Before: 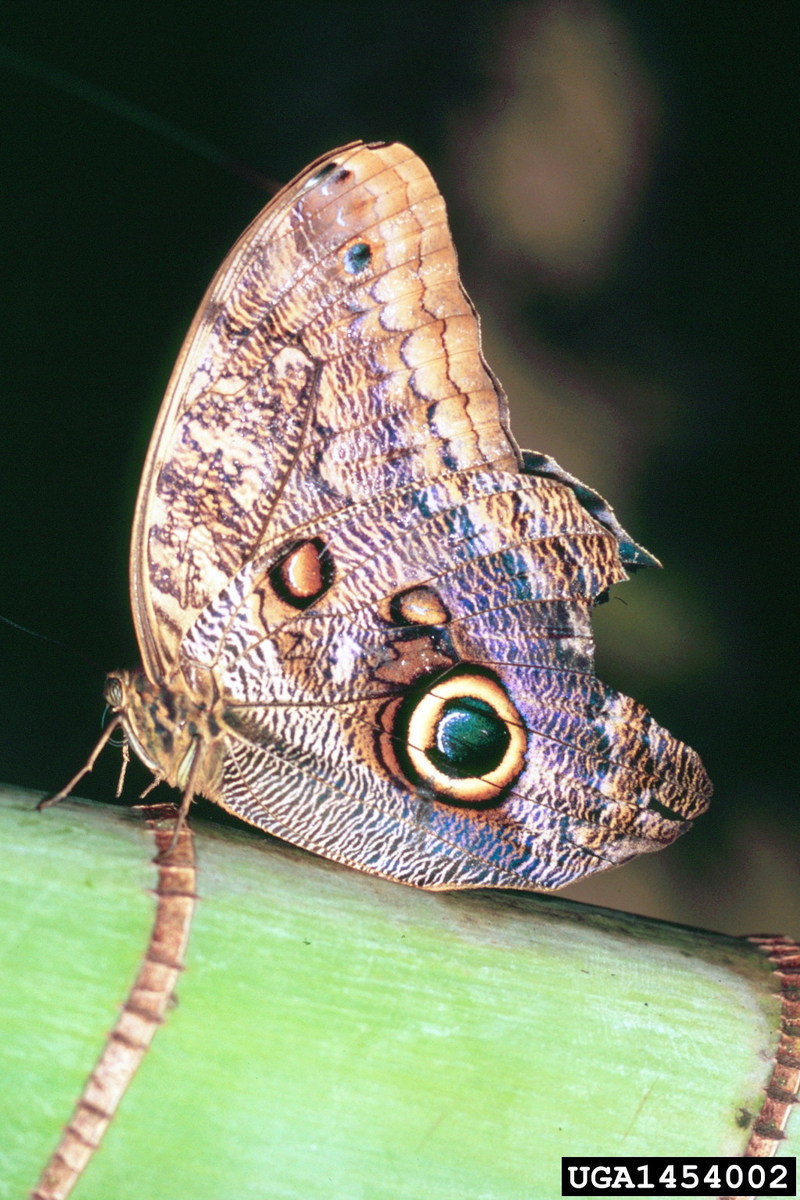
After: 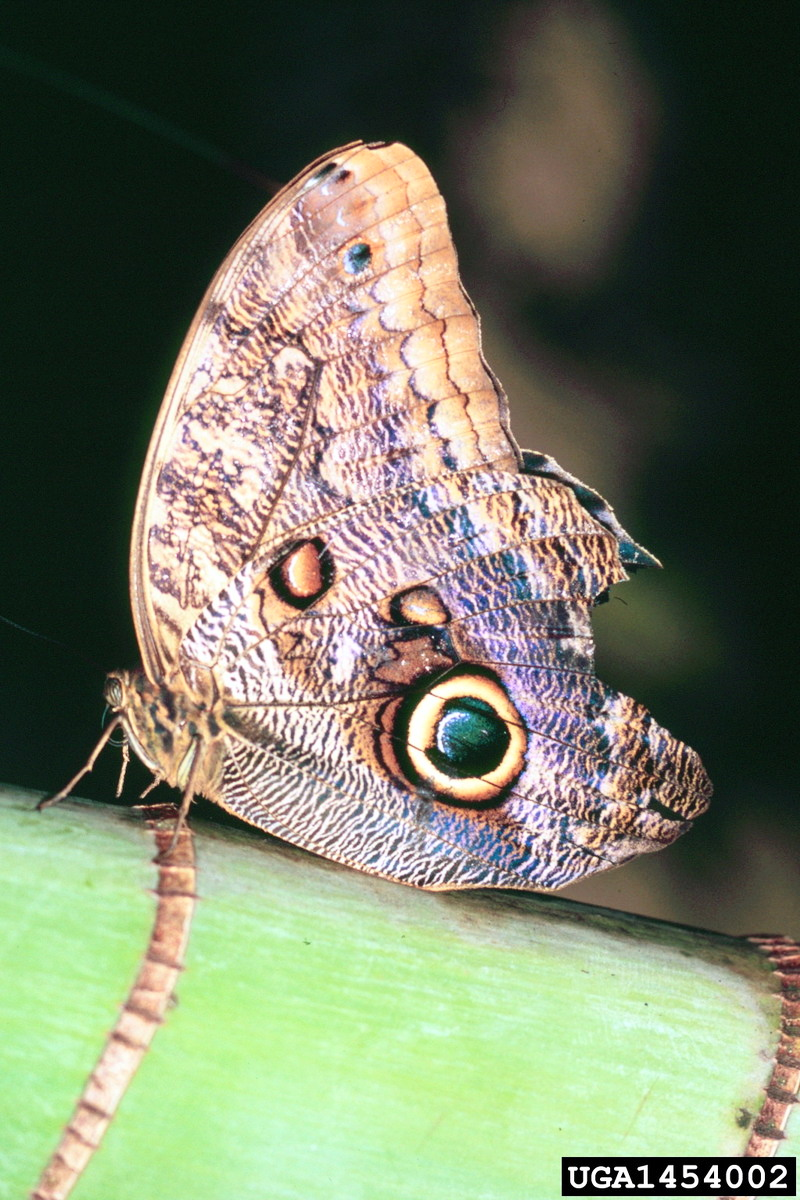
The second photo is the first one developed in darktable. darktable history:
contrast brightness saturation: contrast 0.147, brightness 0.053
